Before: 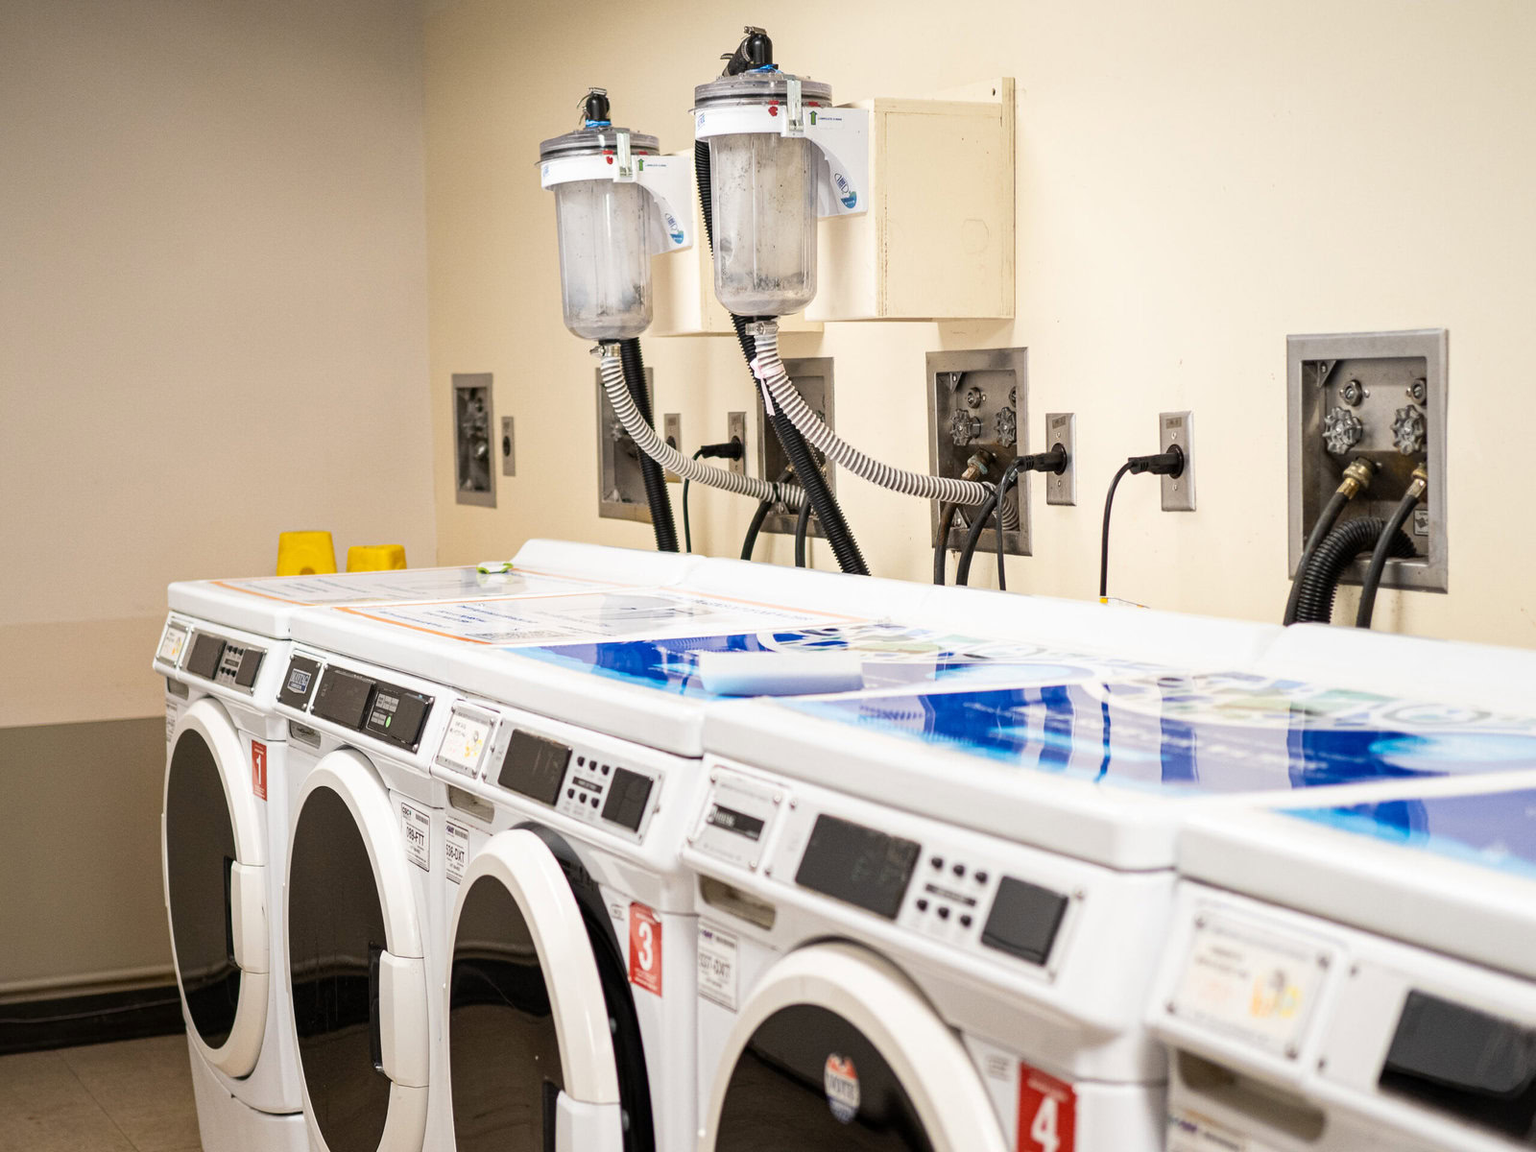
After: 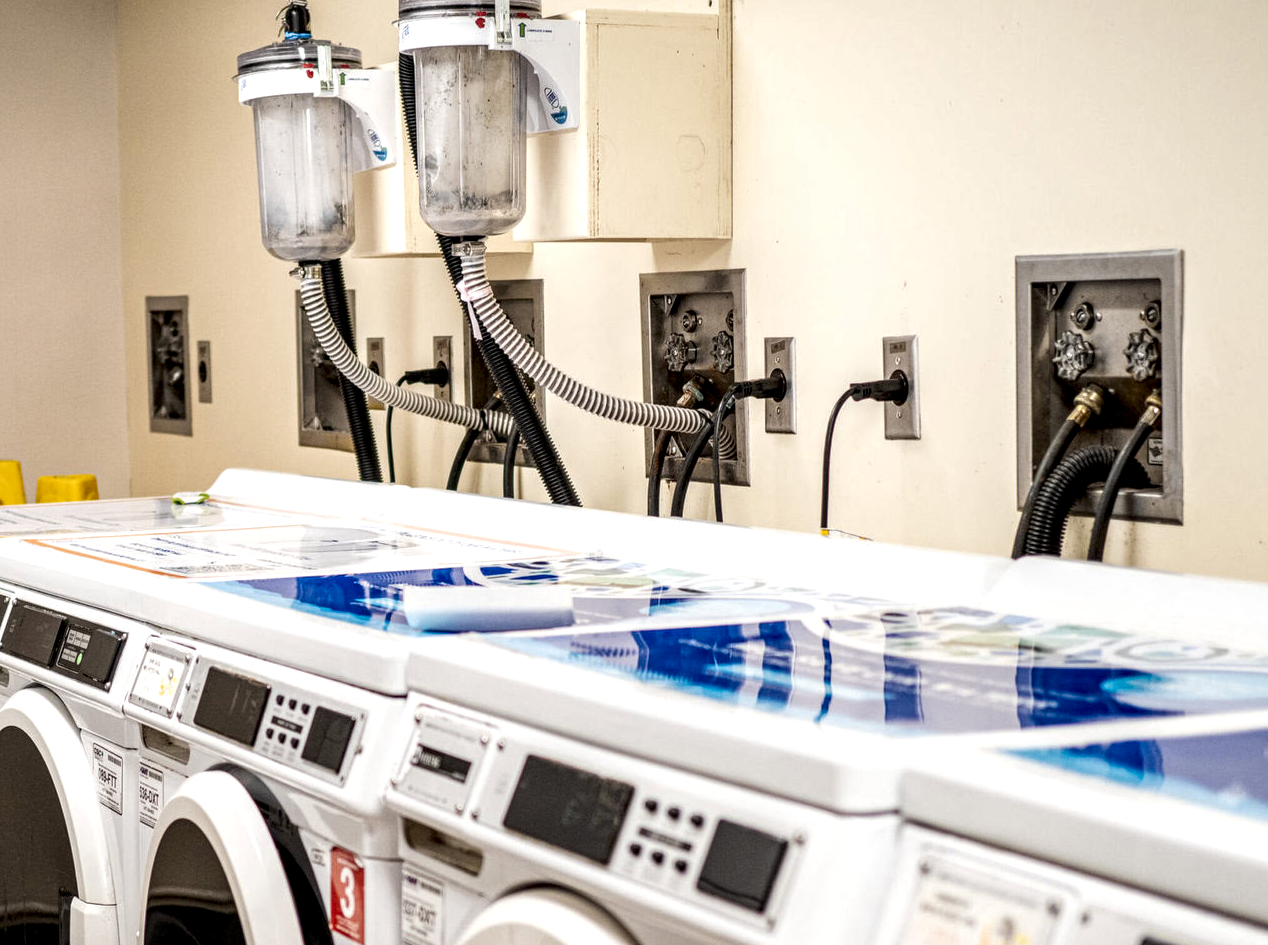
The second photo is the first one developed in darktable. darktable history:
crop and rotate: left 20.363%, top 7.798%, right 0.368%, bottom 13.392%
local contrast: highlights 64%, shadows 53%, detail 169%, midtone range 0.517
